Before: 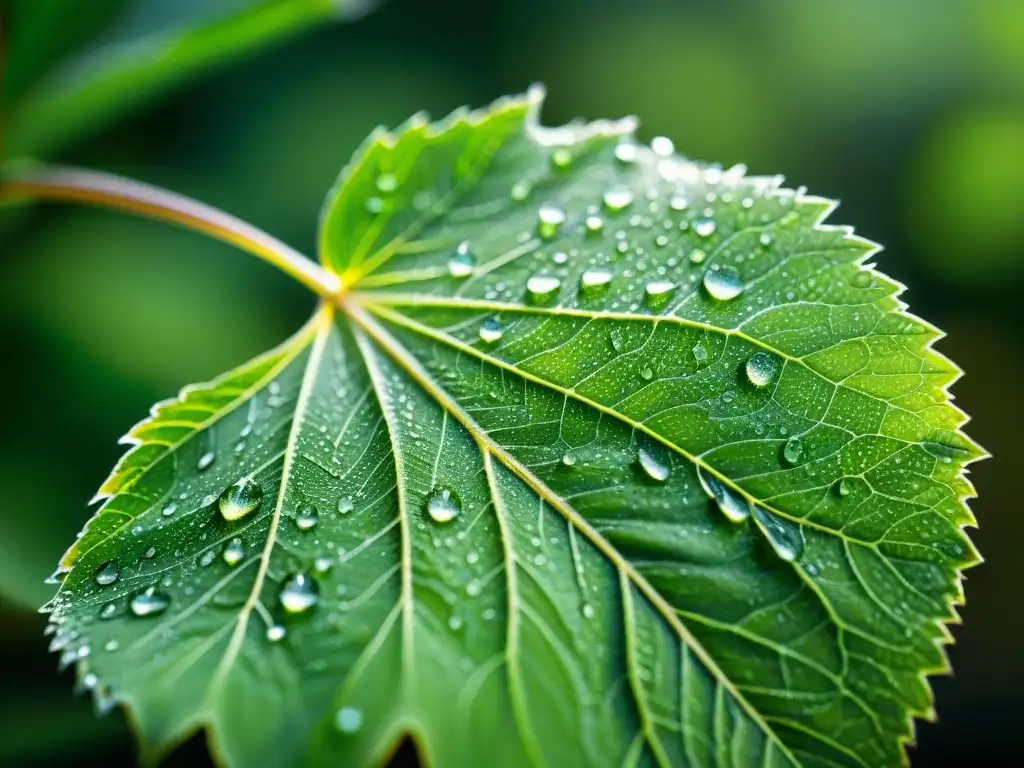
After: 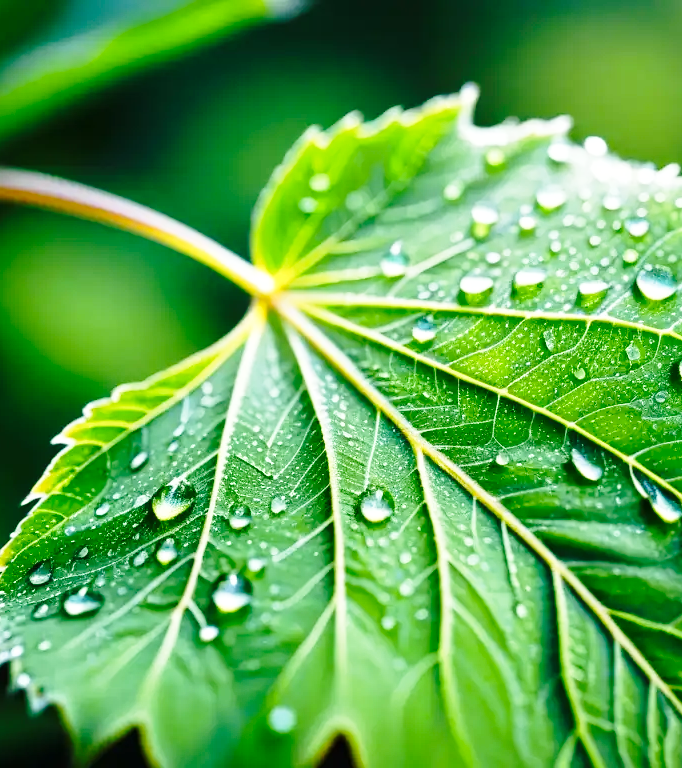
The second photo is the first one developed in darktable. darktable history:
base curve: curves: ch0 [(0, 0) (0.036, 0.037) (0.121, 0.228) (0.46, 0.76) (0.859, 0.983) (1, 1)], preserve colors none
crop and rotate: left 6.617%, right 26.717%
